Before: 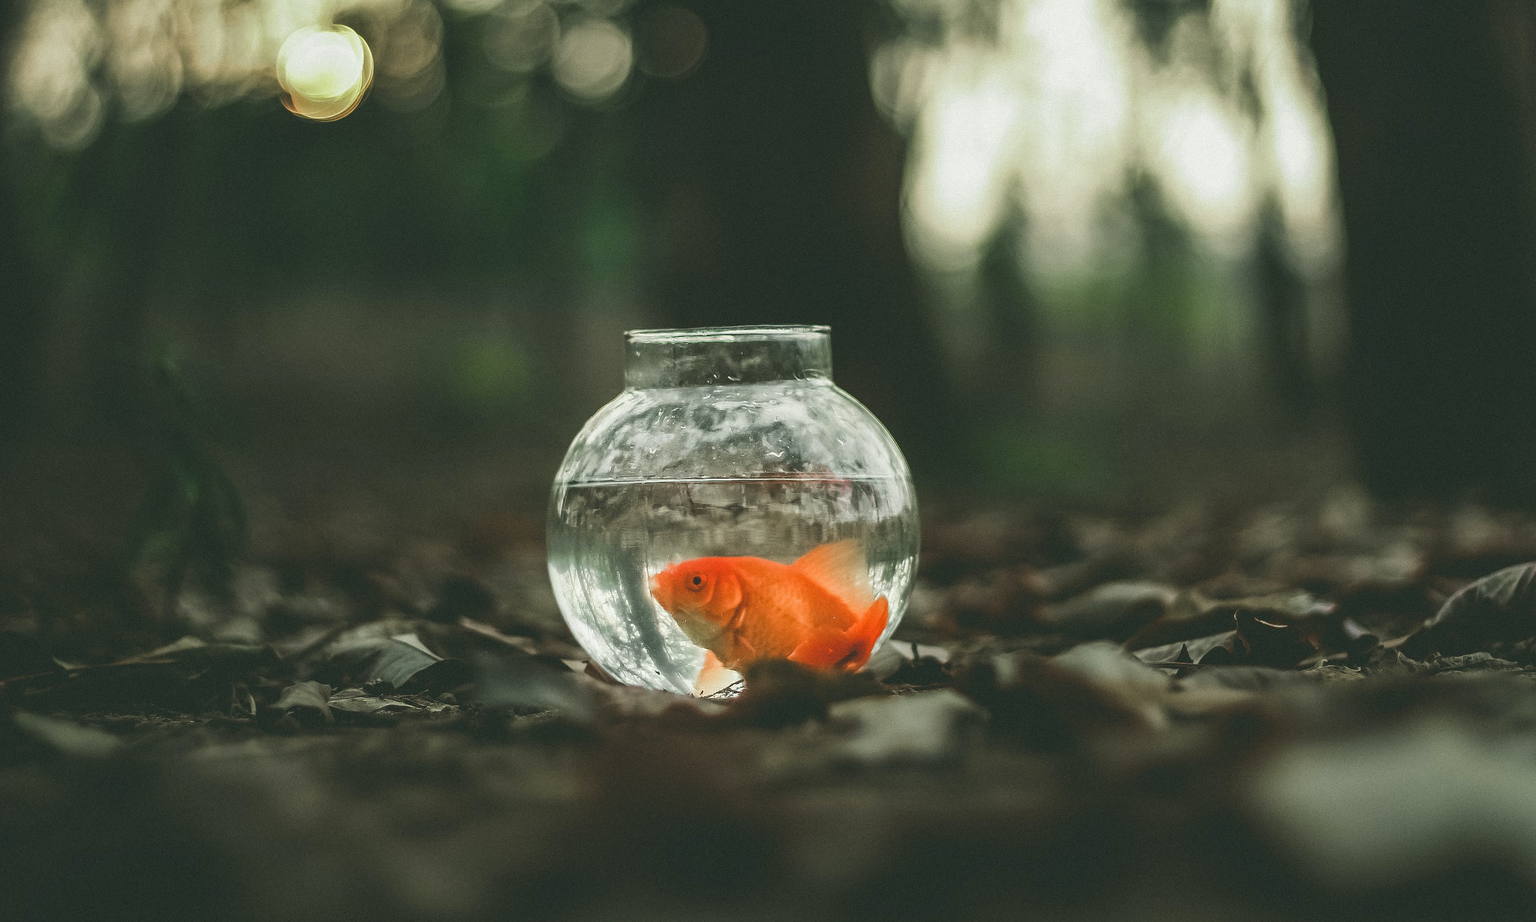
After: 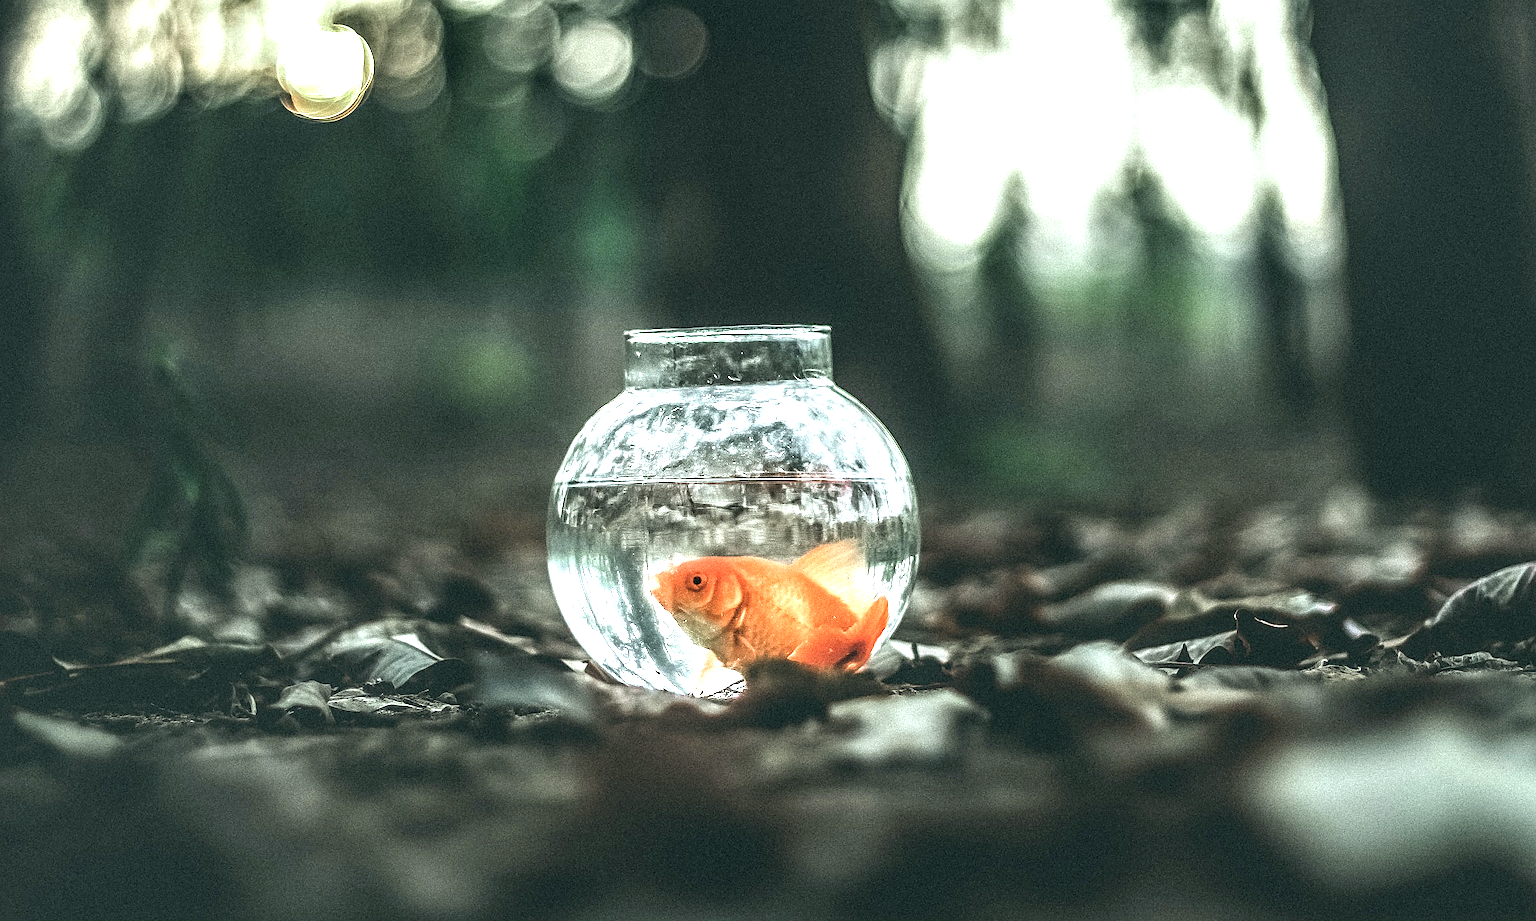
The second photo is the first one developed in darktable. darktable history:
sharpen: on, module defaults
exposure: black level correction 0, exposure 0.699 EV, compensate exposure bias true, compensate highlight preservation false
color calibration: illuminant as shot in camera, x 0.369, y 0.377, temperature 4328.45 K
local contrast: detail 202%
